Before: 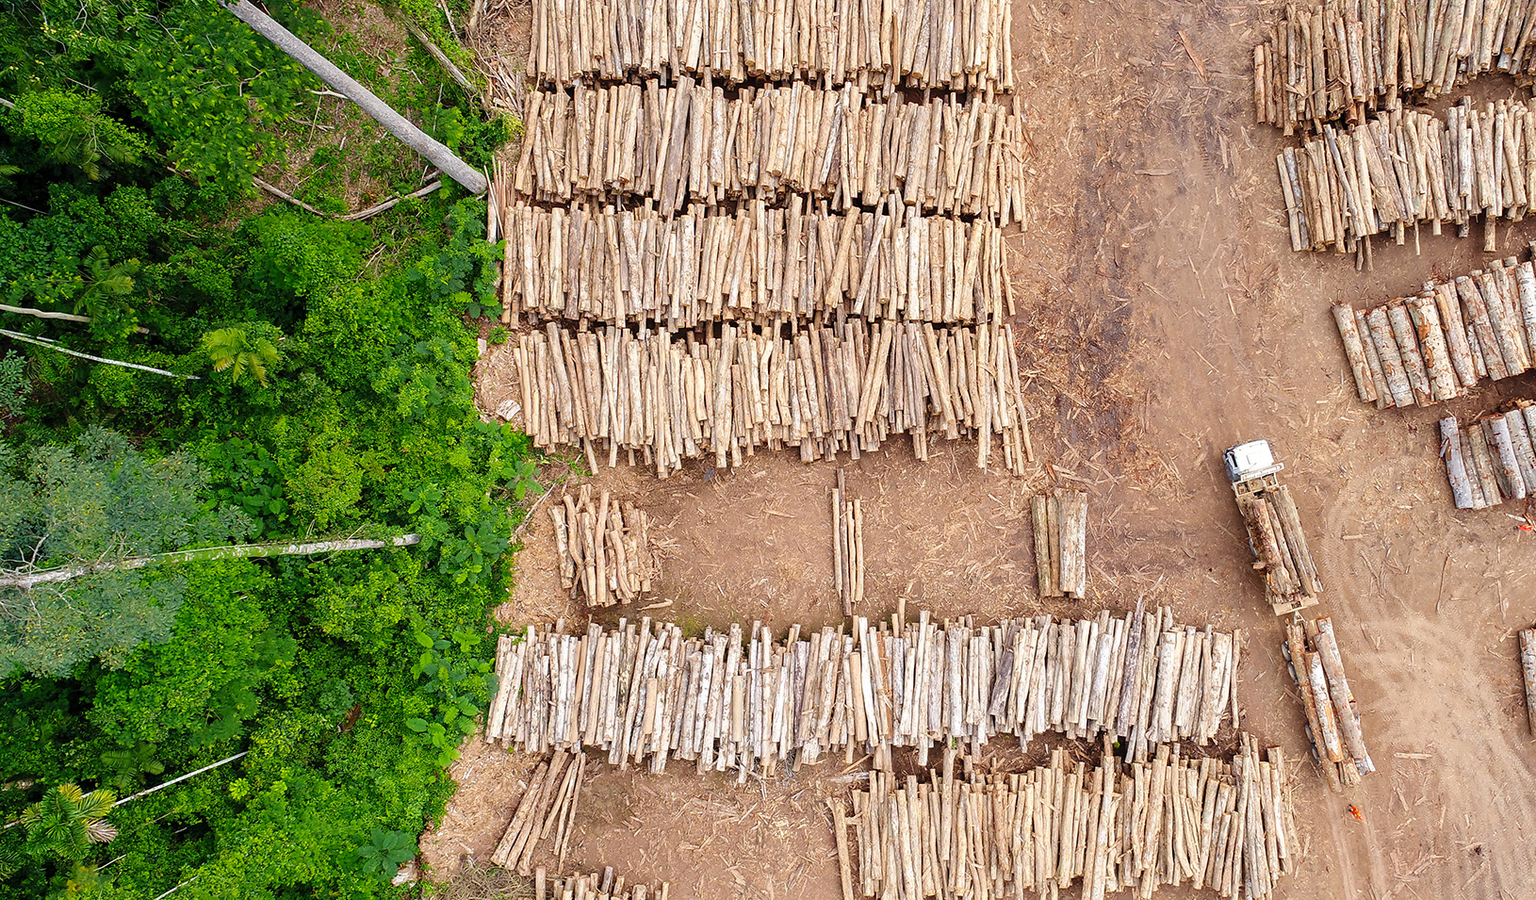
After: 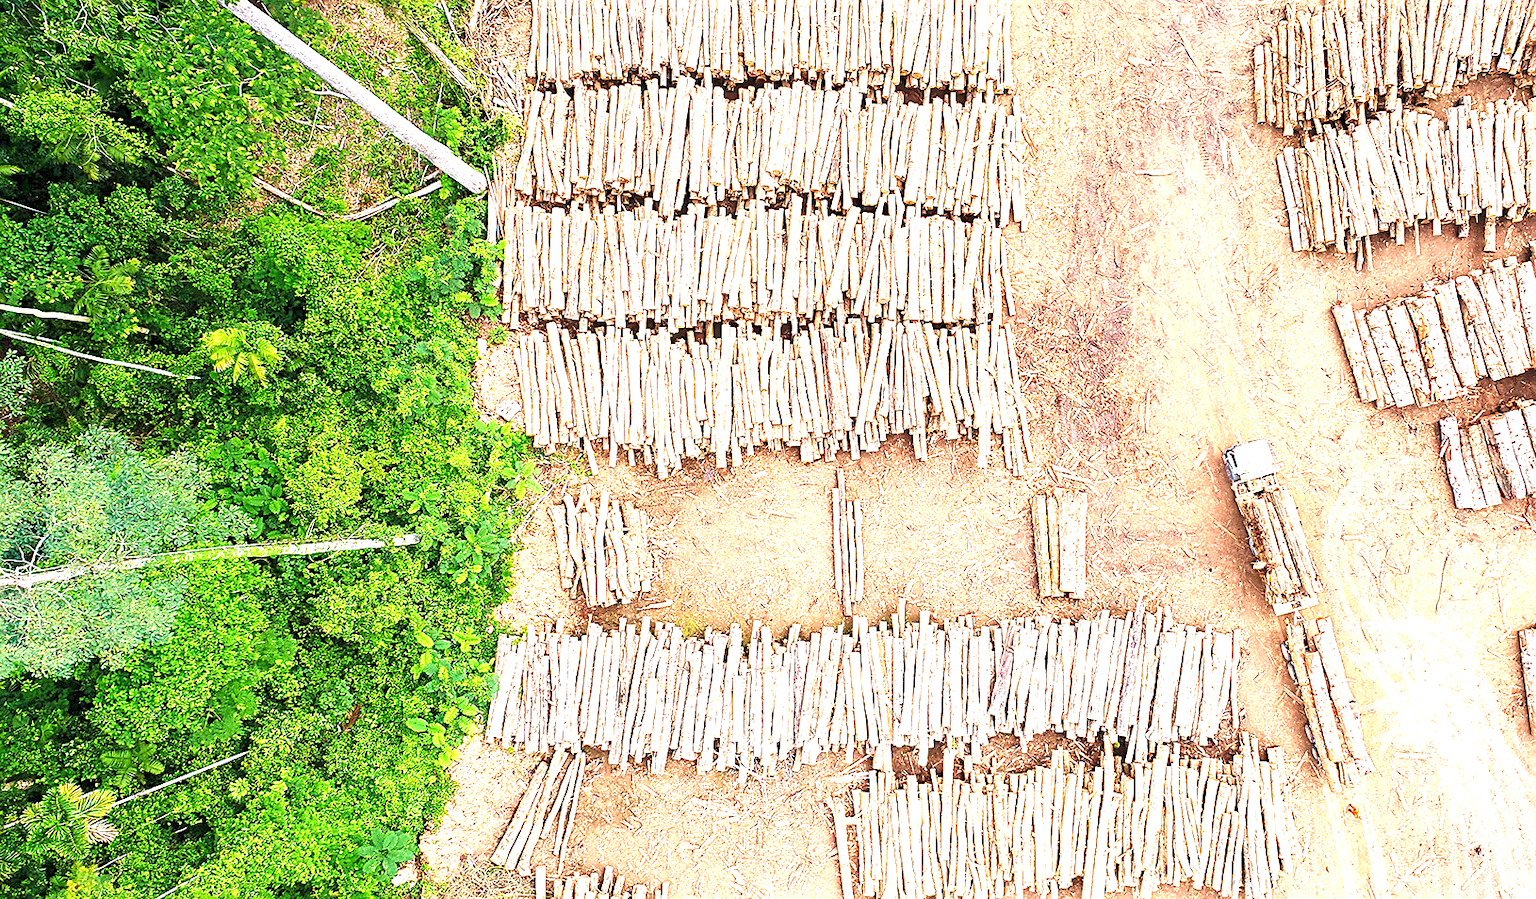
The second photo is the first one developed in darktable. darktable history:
velvia: on, module defaults
exposure: black level correction 0, exposure 1.745 EV, compensate highlight preservation false
sharpen: on, module defaults
